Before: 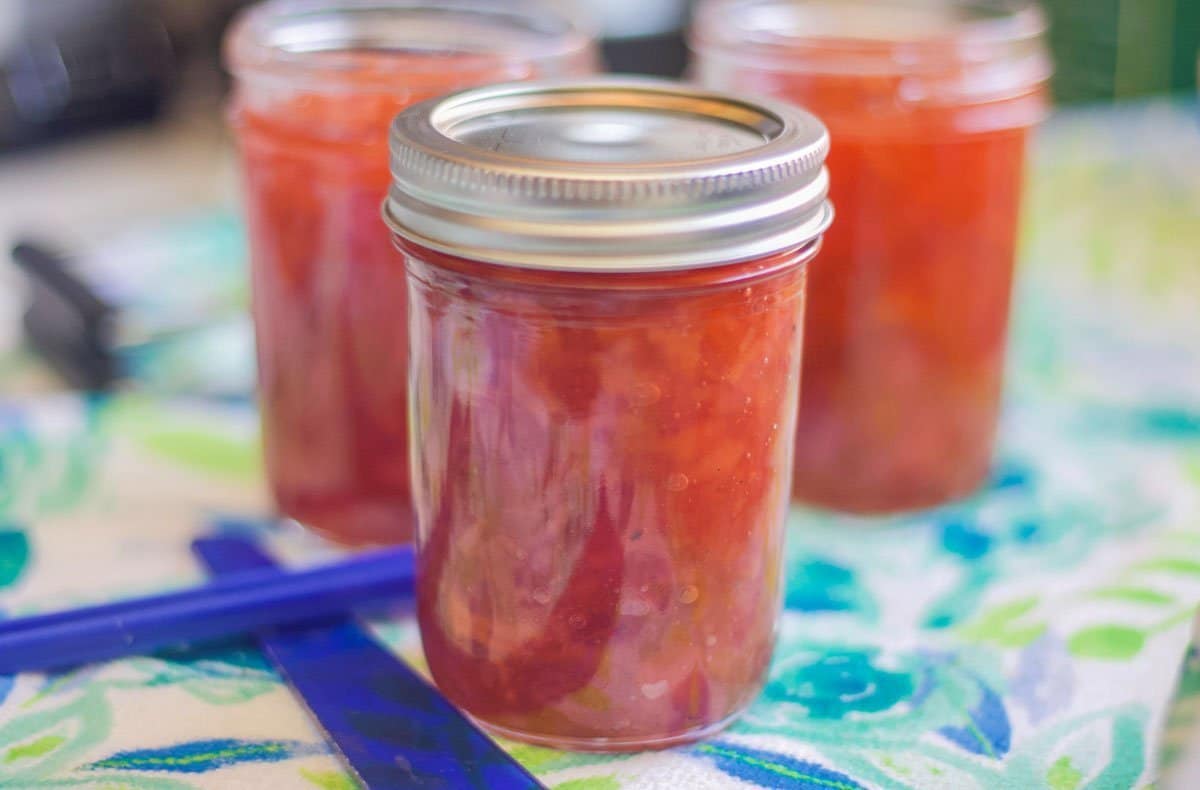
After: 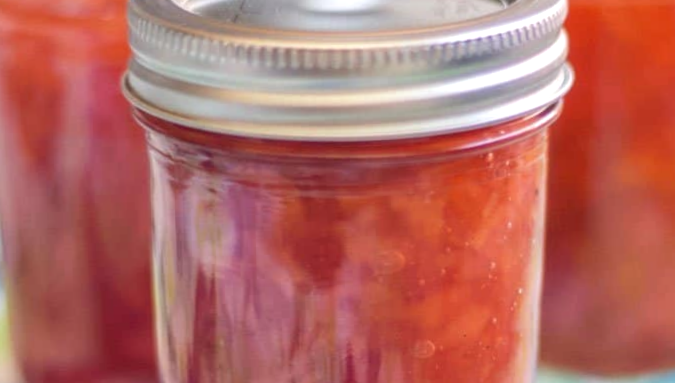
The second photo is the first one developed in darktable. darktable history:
lowpass: radius 0.5, unbound 0
rotate and perspective: rotation -1.42°, crop left 0.016, crop right 0.984, crop top 0.035, crop bottom 0.965
crop: left 20.932%, top 15.471%, right 21.848%, bottom 34.081%
local contrast: highlights 83%, shadows 81%
